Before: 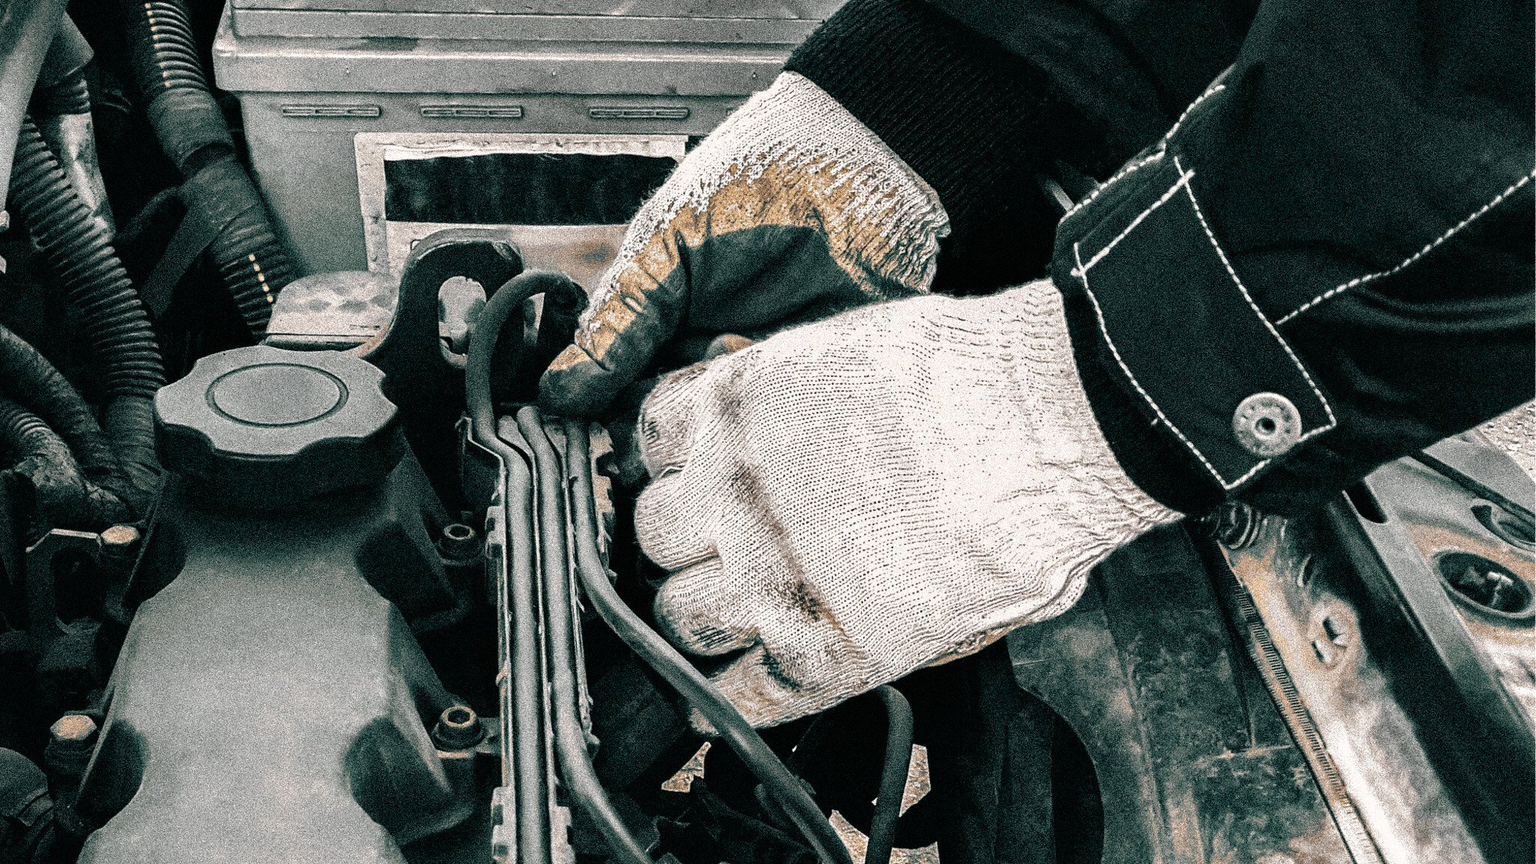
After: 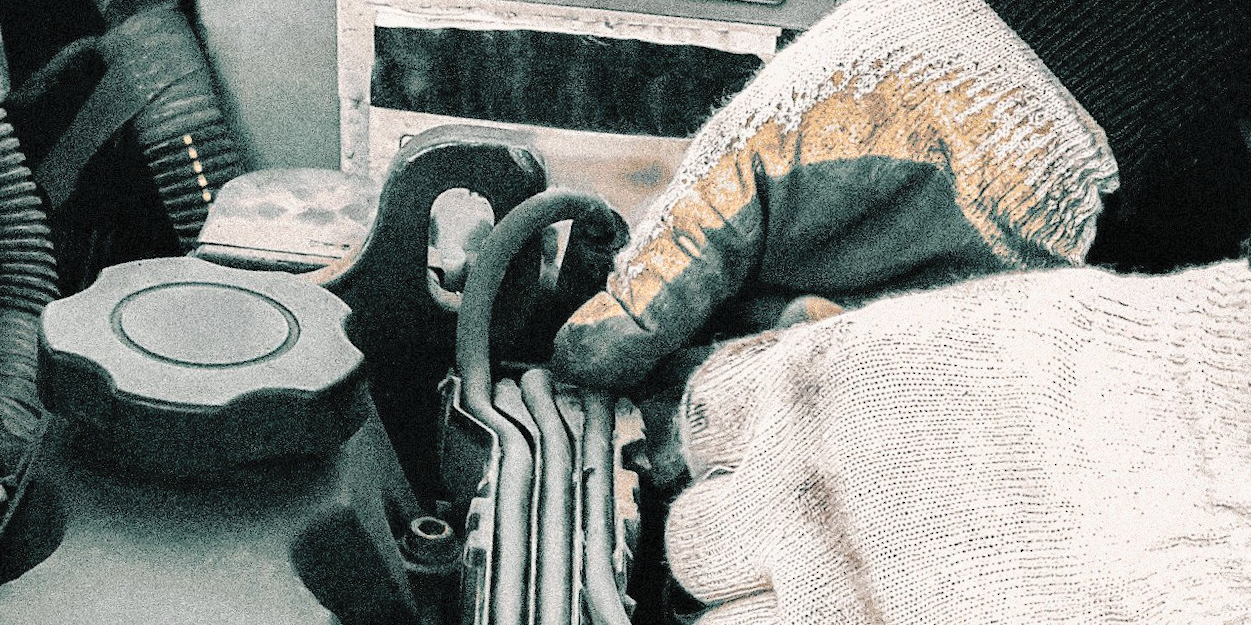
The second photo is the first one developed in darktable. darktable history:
global tonemap: drago (0.7, 100)
crop and rotate: angle -4.99°, left 2.122%, top 6.945%, right 27.566%, bottom 30.519%
